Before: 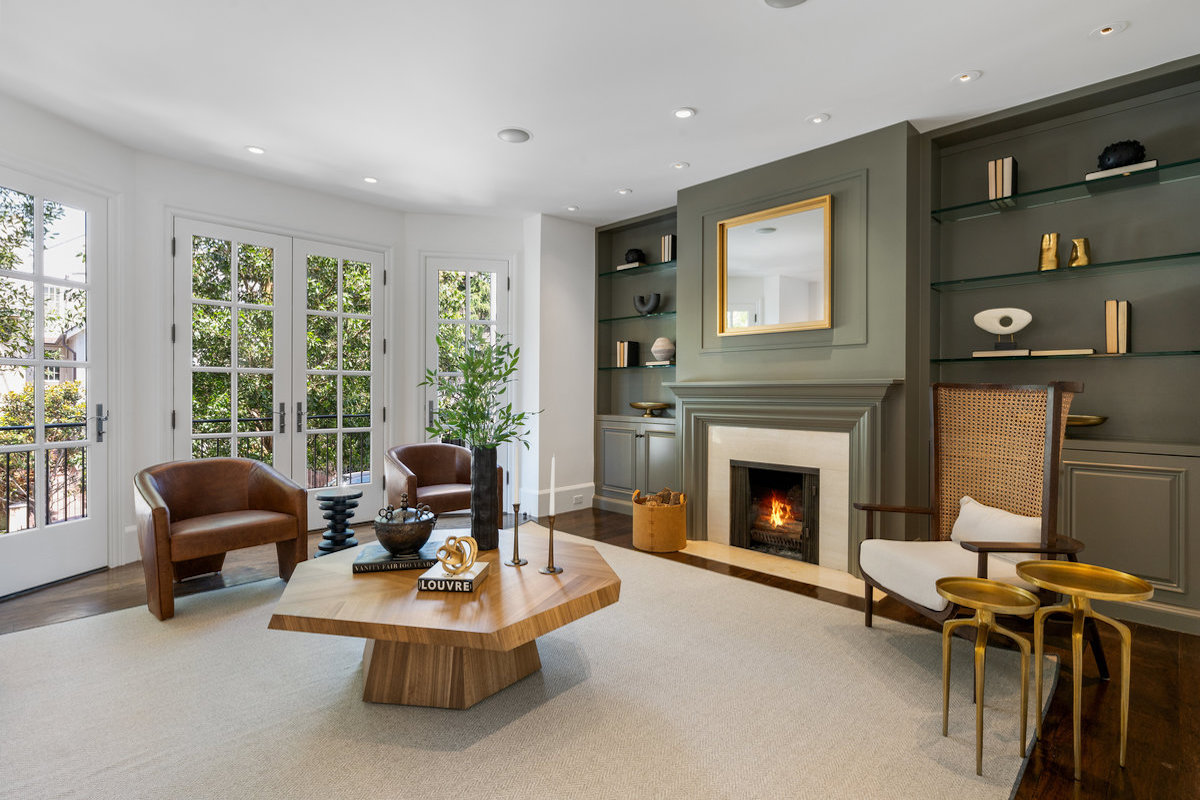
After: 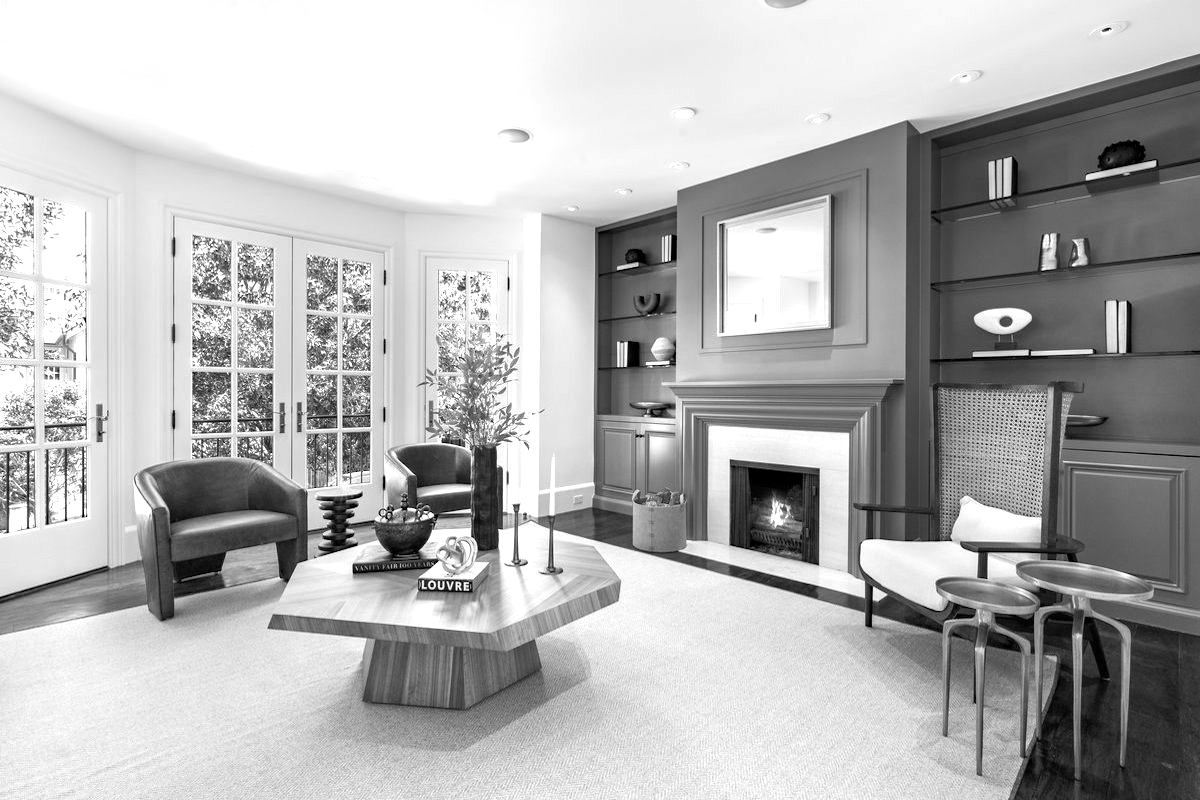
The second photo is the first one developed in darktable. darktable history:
exposure: black level correction 0, exposure 0.877 EV, compensate exposure bias true, compensate highlight preservation false
haze removal: compatibility mode true, adaptive false
monochrome: on, module defaults
